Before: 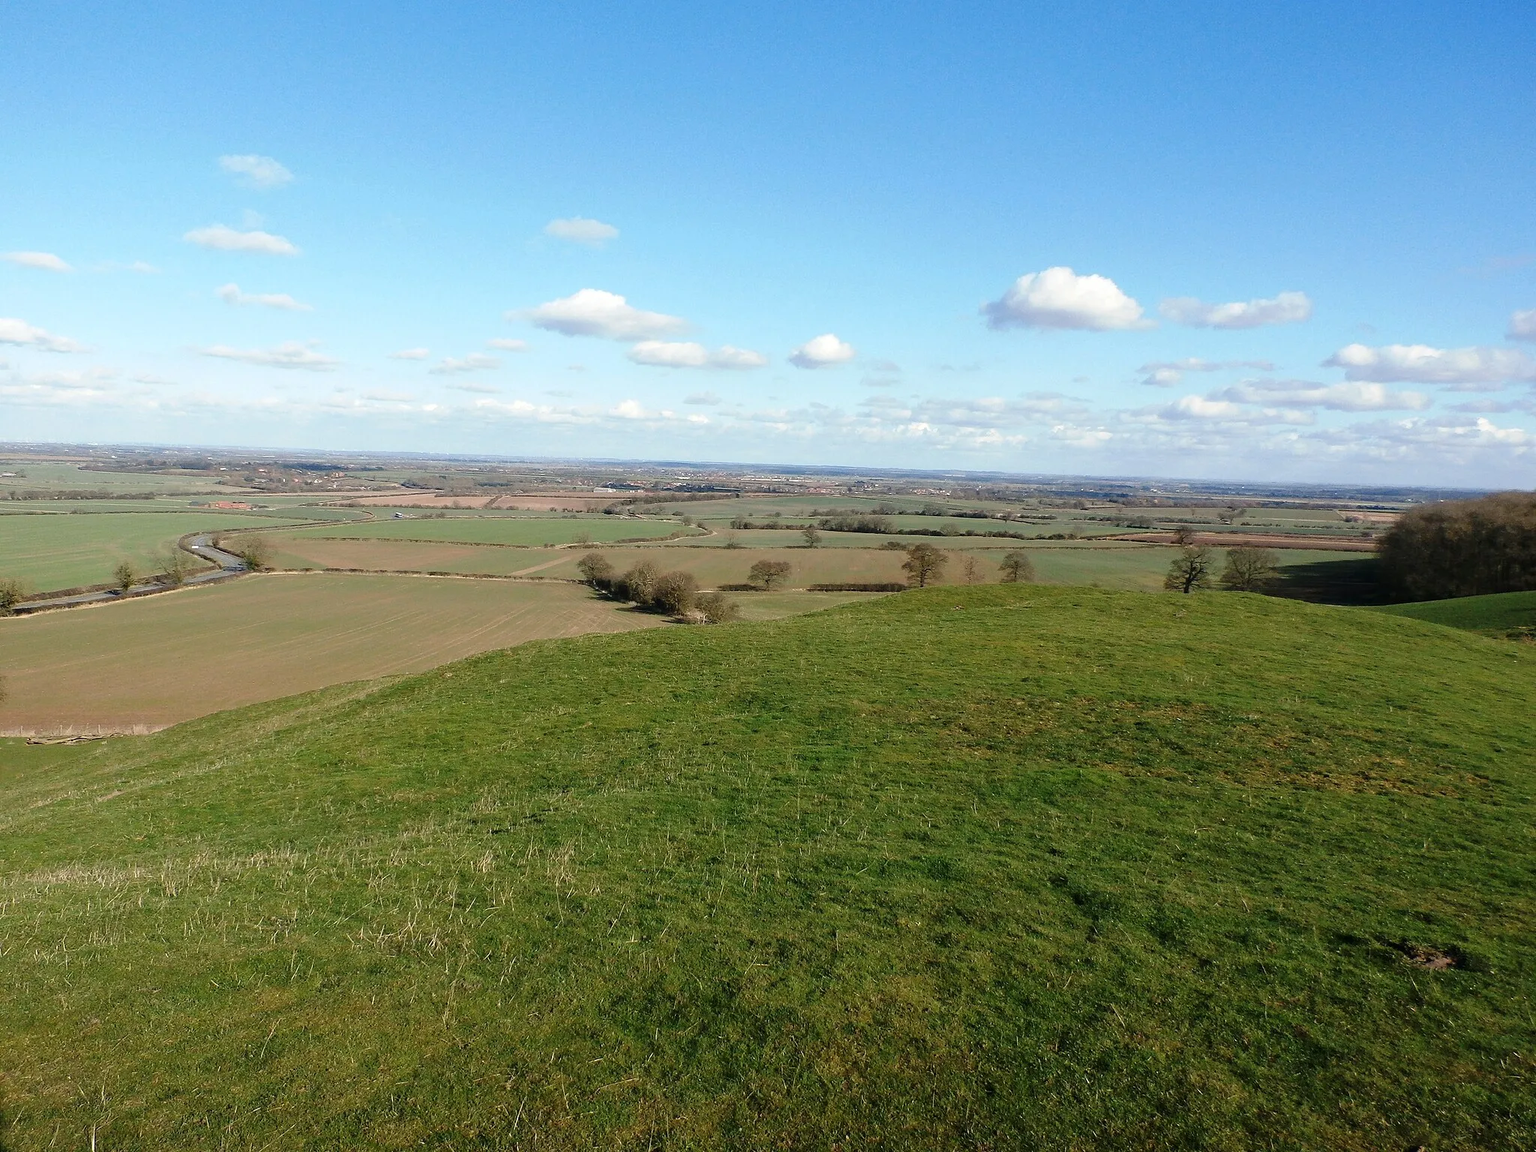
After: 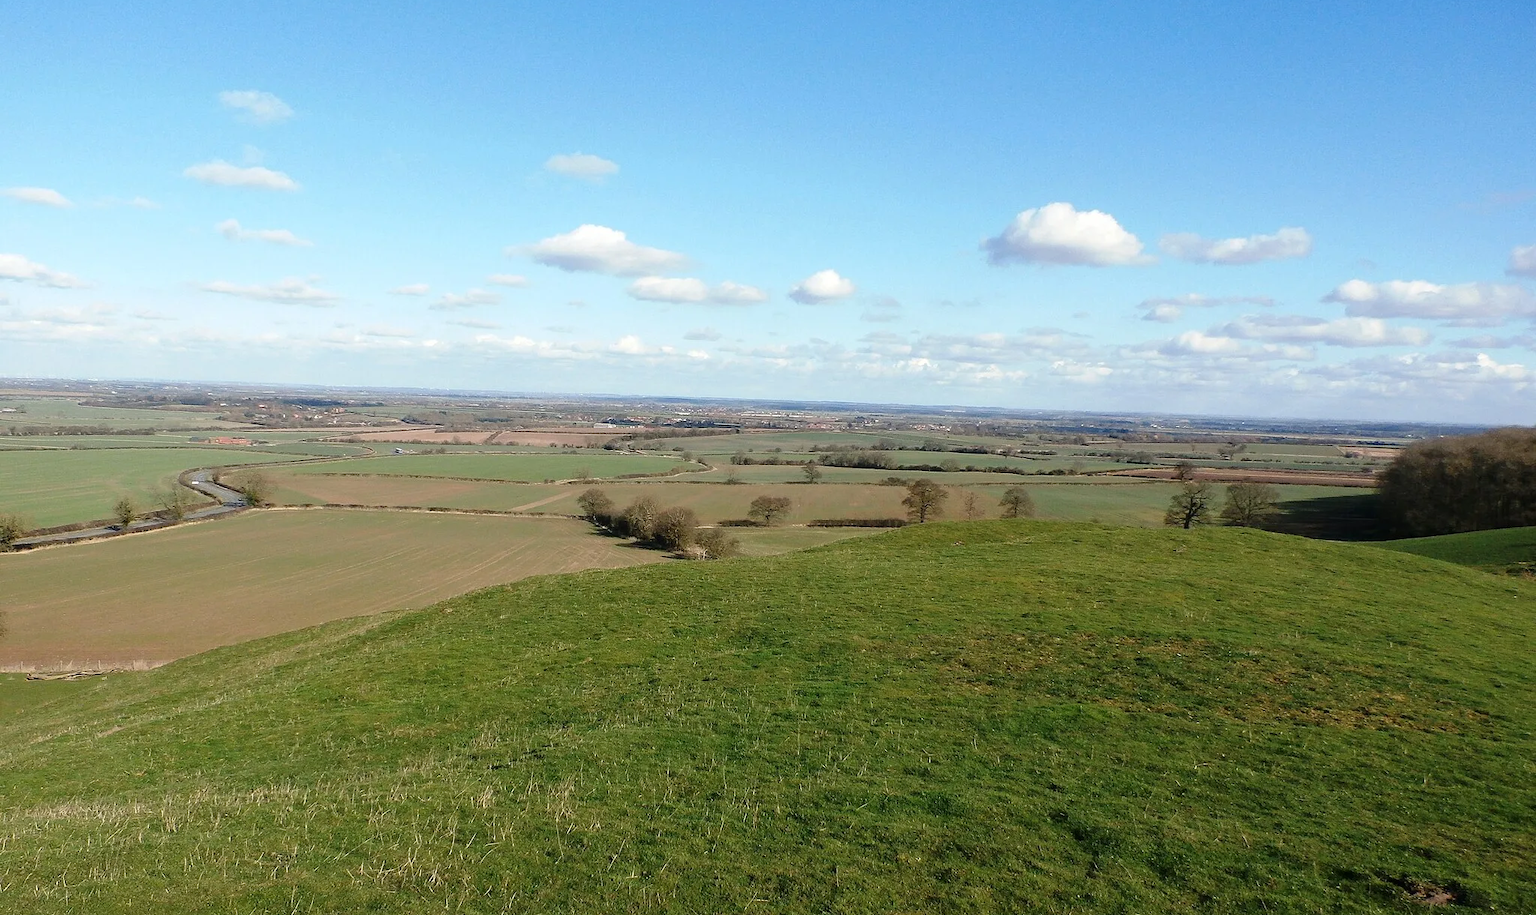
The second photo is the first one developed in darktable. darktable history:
crop and rotate: top 5.662%, bottom 14.802%
